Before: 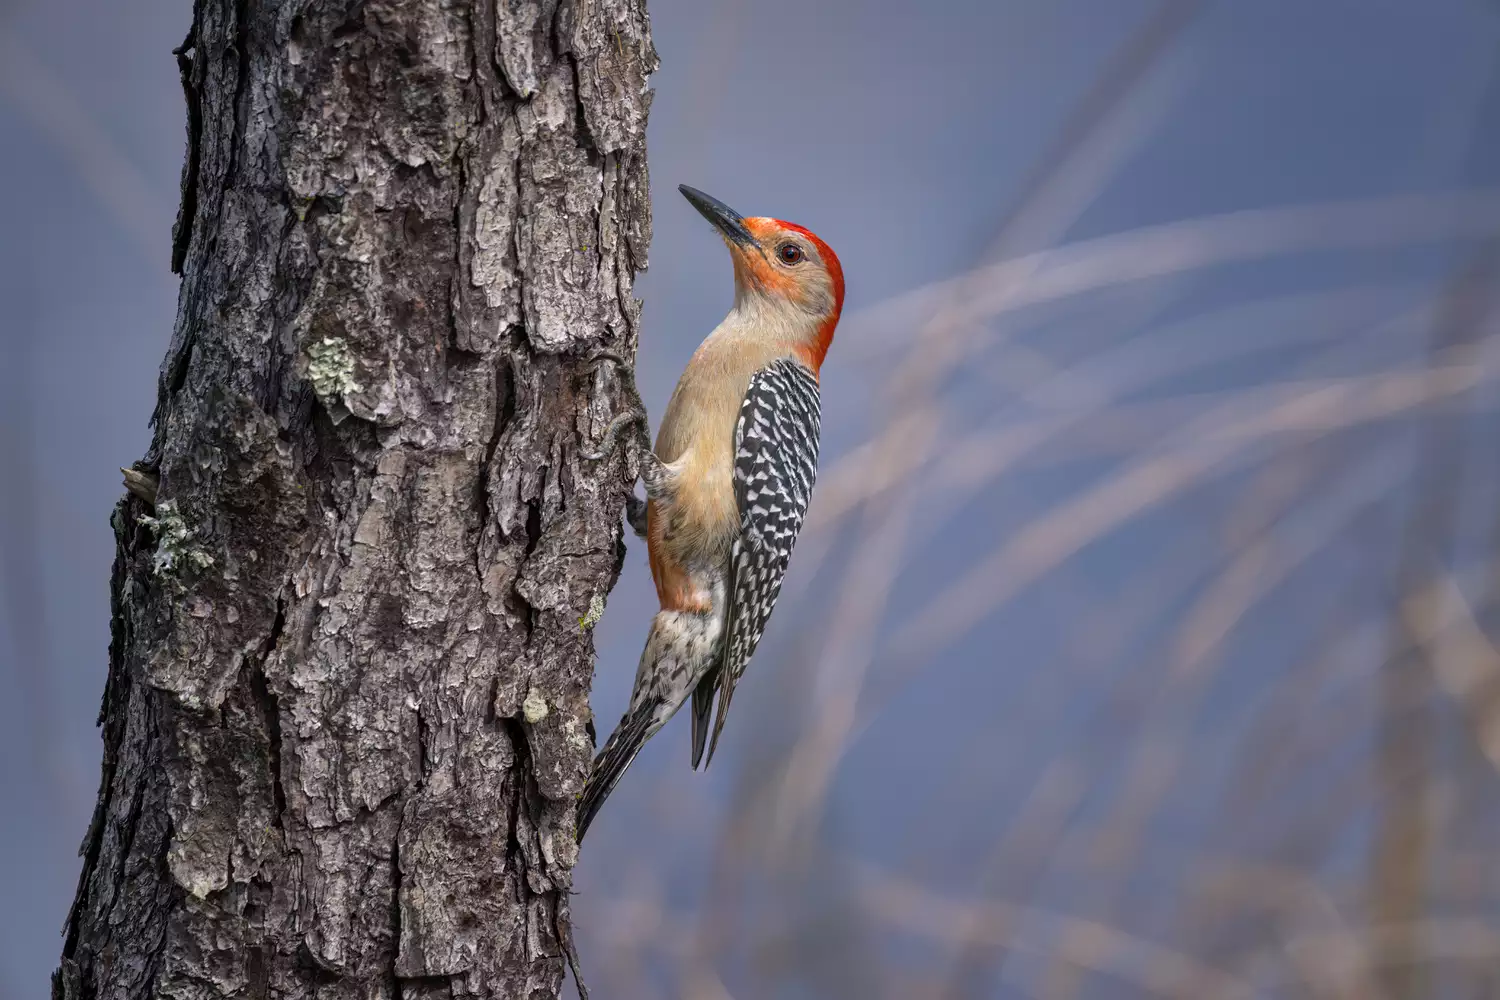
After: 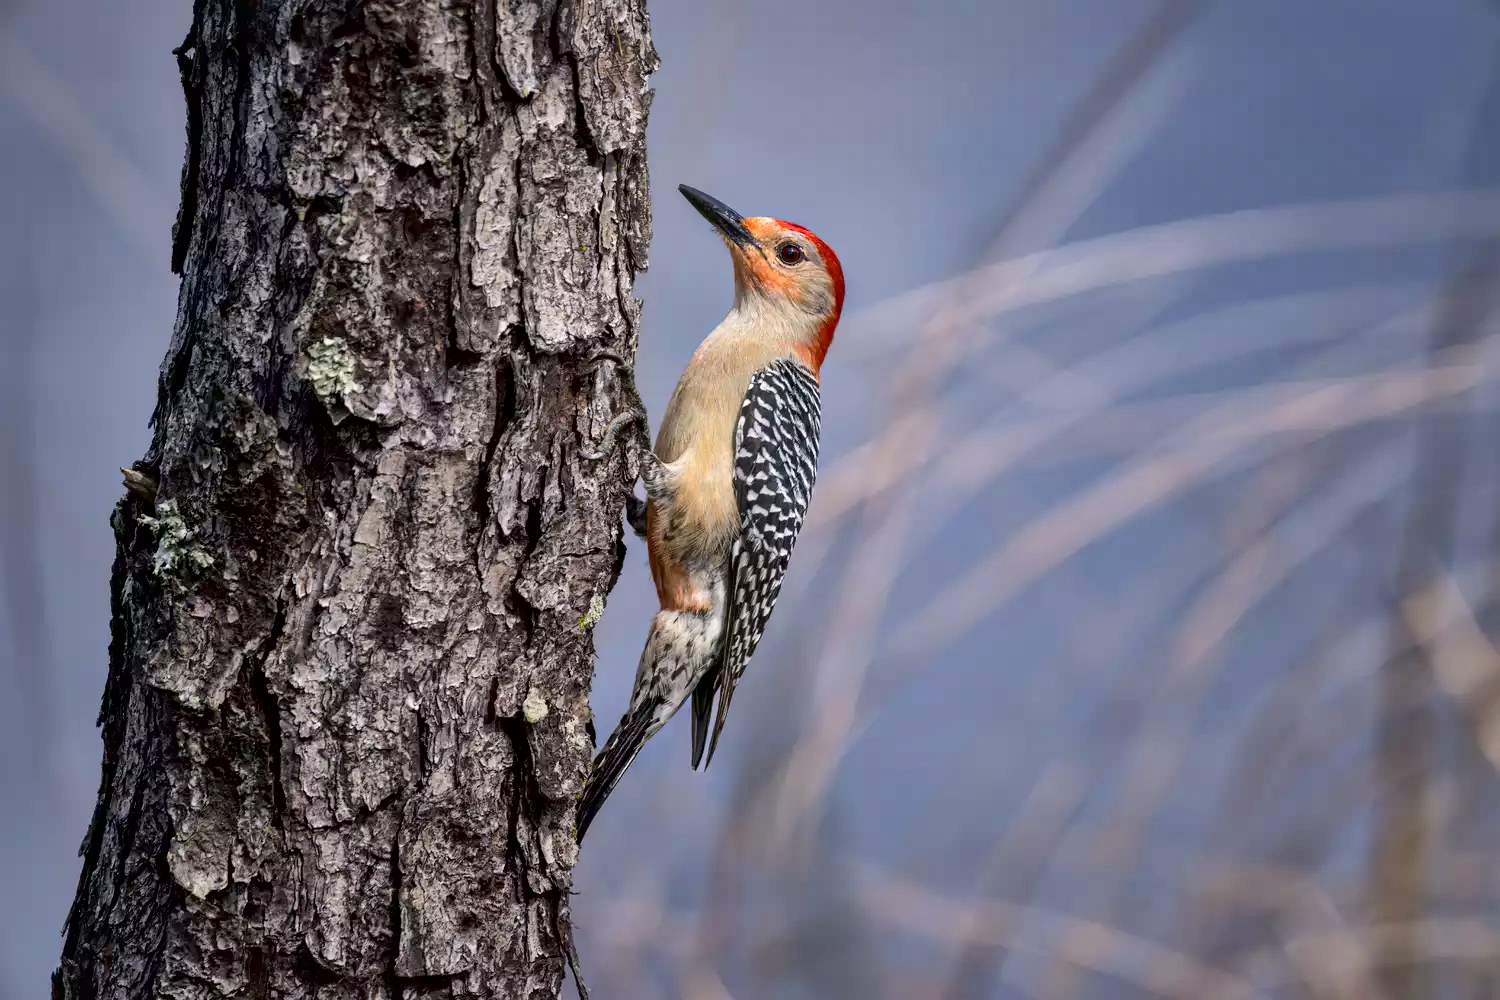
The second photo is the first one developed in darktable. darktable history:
color zones: curves: ch0 [(0, 0.5) (0.125, 0.4) (0.25, 0.5) (0.375, 0.4) (0.5, 0.4) (0.625, 0.35) (0.75, 0.35) (0.875, 0.5)]; ch1 [(0, 0.35) (0.125, 0.45) (0.25, 0.35) (0.375, 0.35) (0.5, 0.35) (0.625, 0.35) (0.75, 0.45) (0.875, 0.35)]; ch2 [(0, 0.6) (0.125, 0.5) (0.25, 0.5) (0.375, 0.6) (0.5, 0.6) (0.625, 0.5) (0.75, 0.5) (0.875, 0.5)], mix -135.78%
tone curve: curves: ch0 [(0, 0.019) (0.11, 0.036) (0.259, 0.214) (0.378, 0.365) (0.499, 0.529) (1, 1)], color space Lab, independent channels, preserve colors none
local contrast: mode bilateral grid, contrast 20, coarseness 50, detail 130%, midtone range 0.2
